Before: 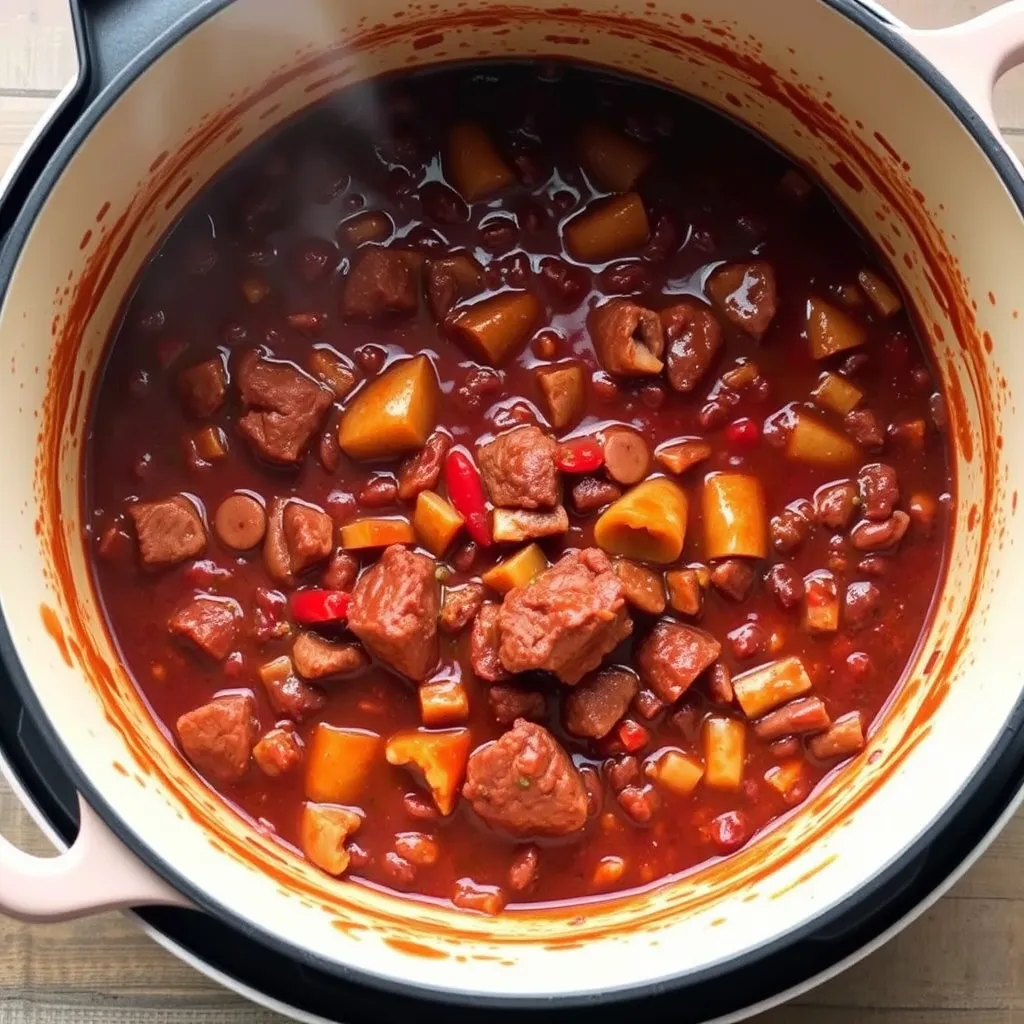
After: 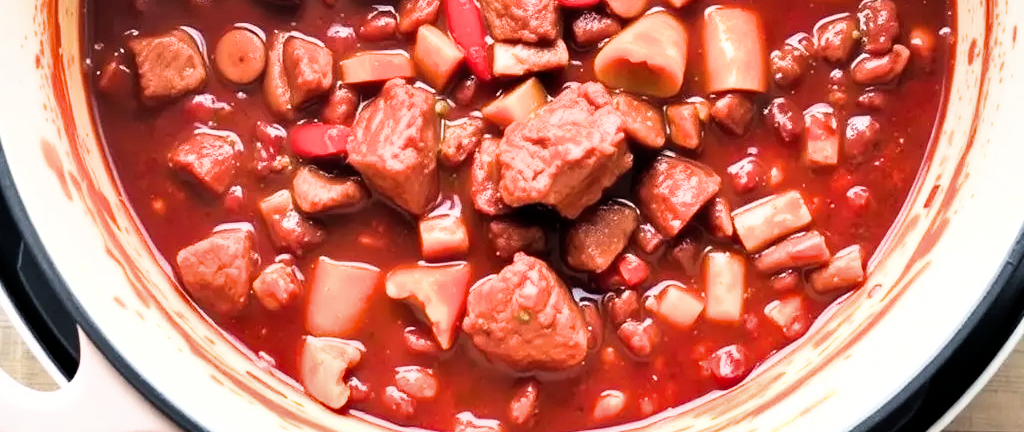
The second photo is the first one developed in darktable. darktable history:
shadows and highlights: shadows 60, soften with gaussian
crop: top 45.551%, bottom 12.262%
tone equalizer: on, module defaults
filmic rgb: black relative exposure -16 EV, white relative exposure 6.29 EV, hardness 5.1, contrast 1.35
white balance: emerald 1
exposure: black level correction 0, exposure 0.953 EV, compensate exposure bias true, compensate highlight preservation false
